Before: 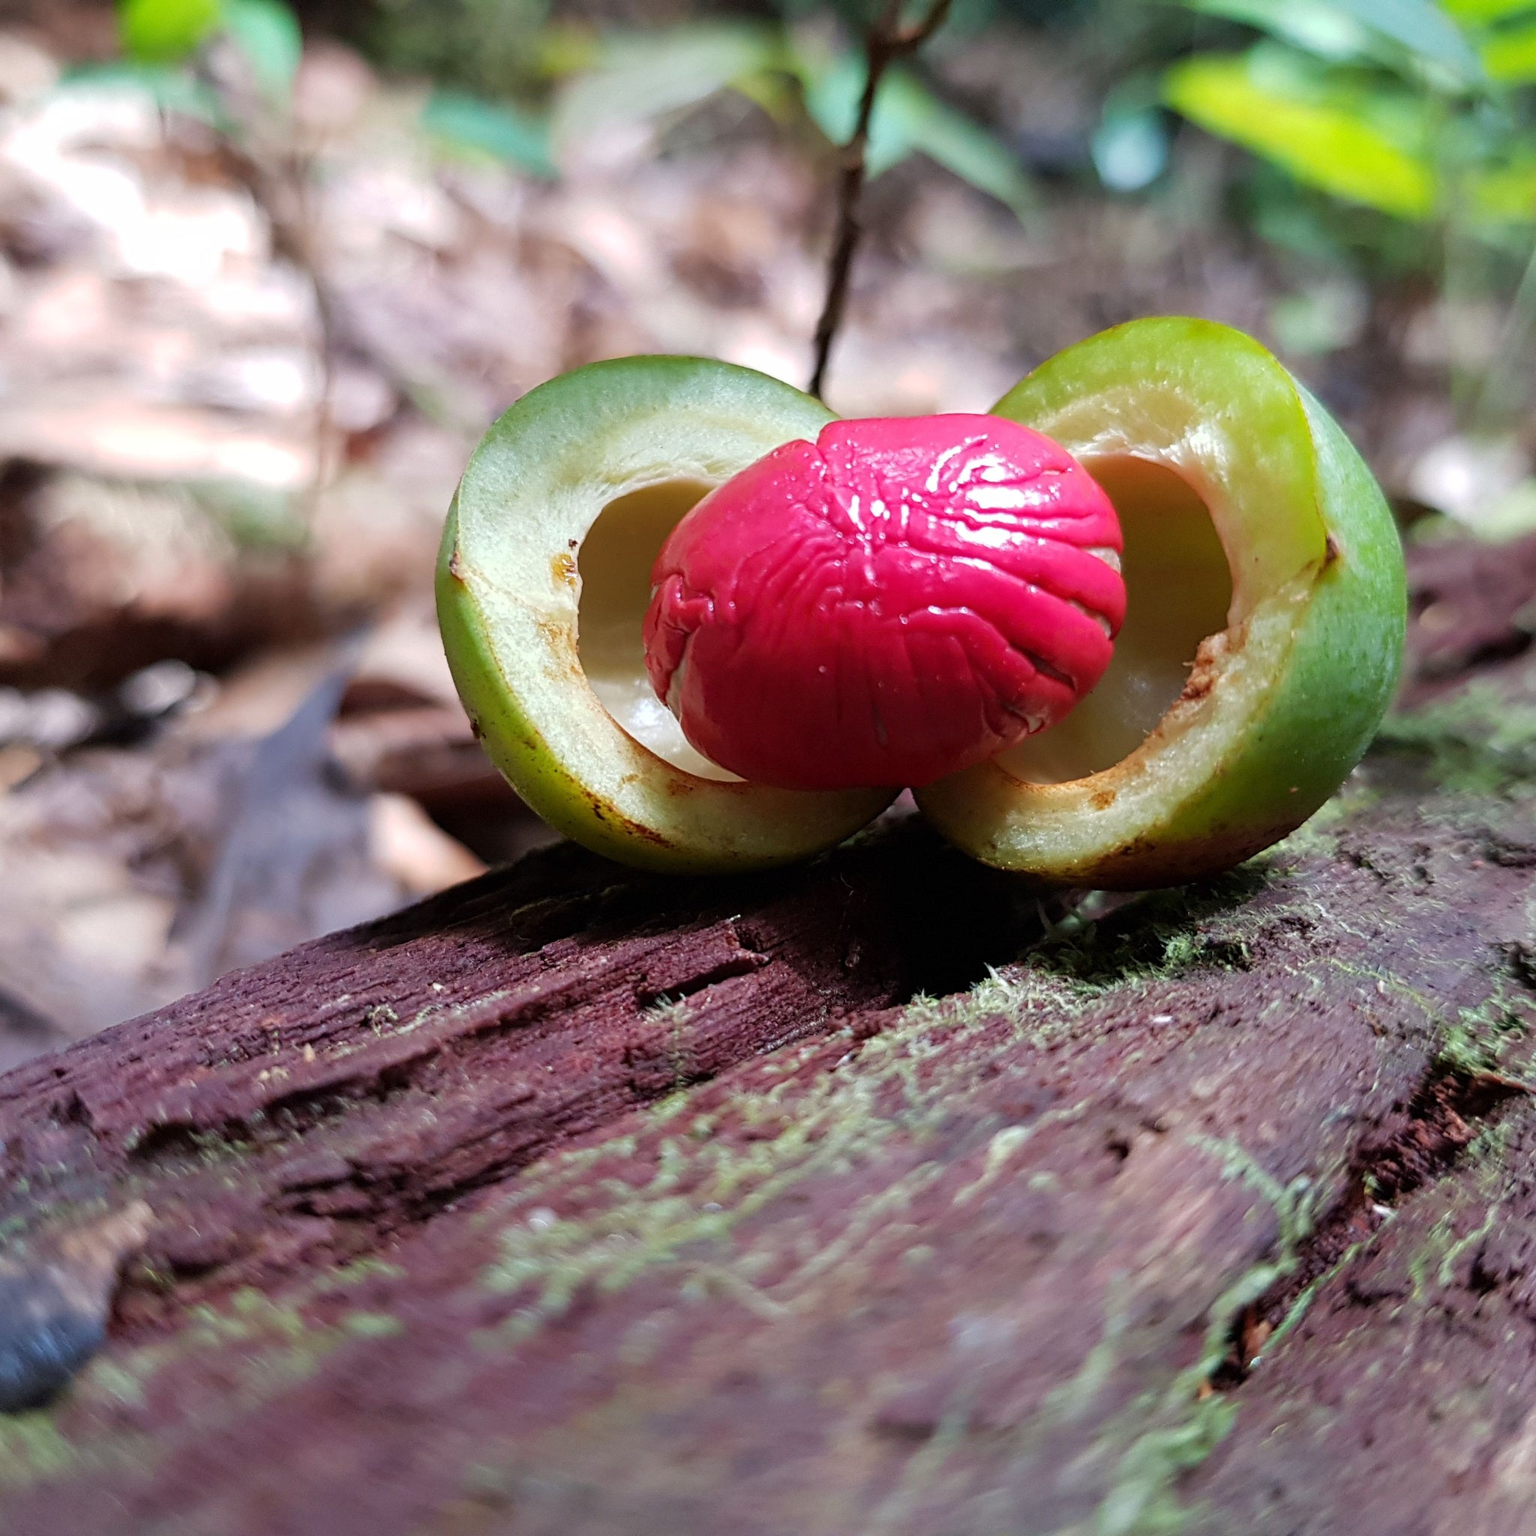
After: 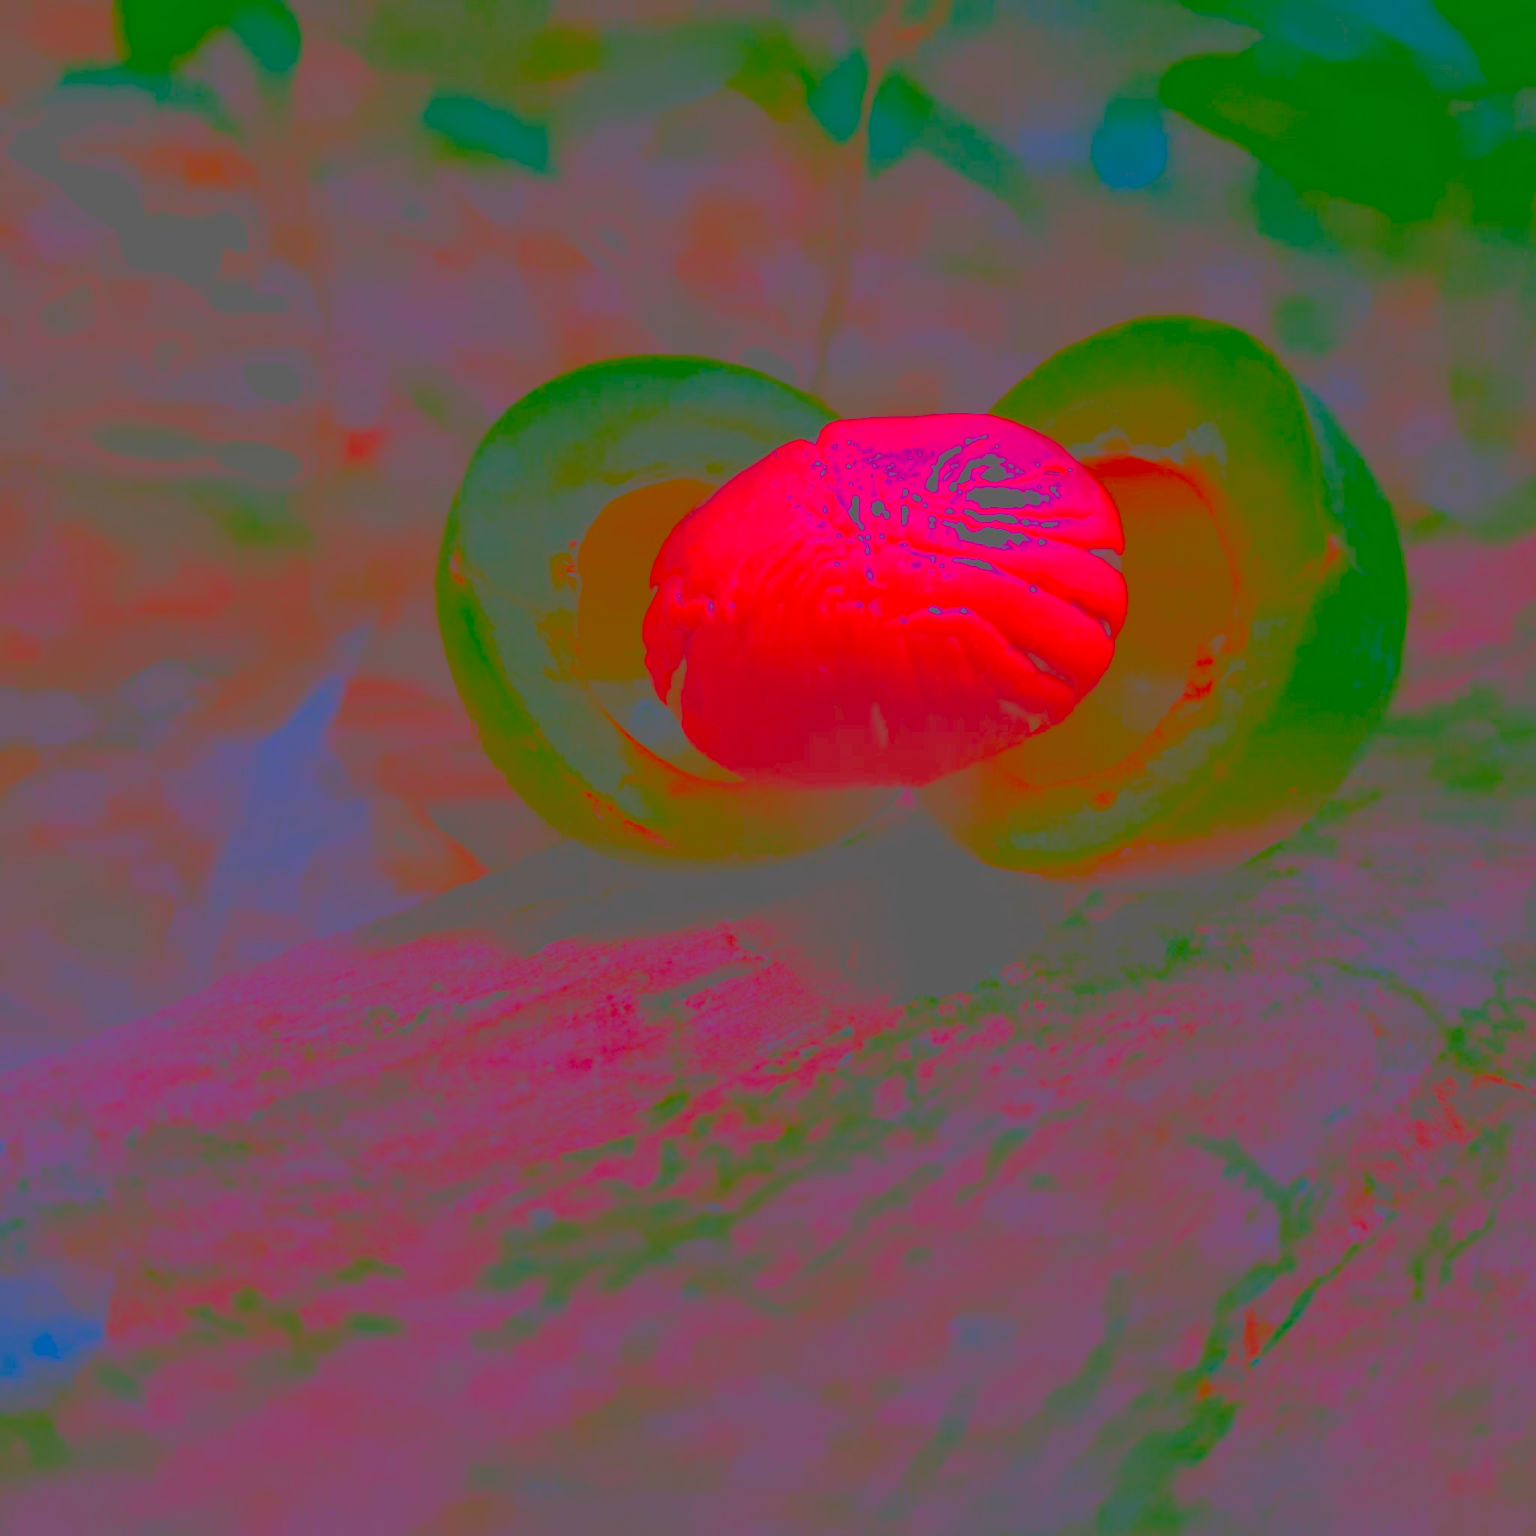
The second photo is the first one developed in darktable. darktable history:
contrast brightness saturation: contrast -0.99, brightness -0.17, saturation 0.75
sharpen: amount 0.2
local contrast: on, module defaults
exposure: exposure 0.6 EV, compensate highlight preservation false
